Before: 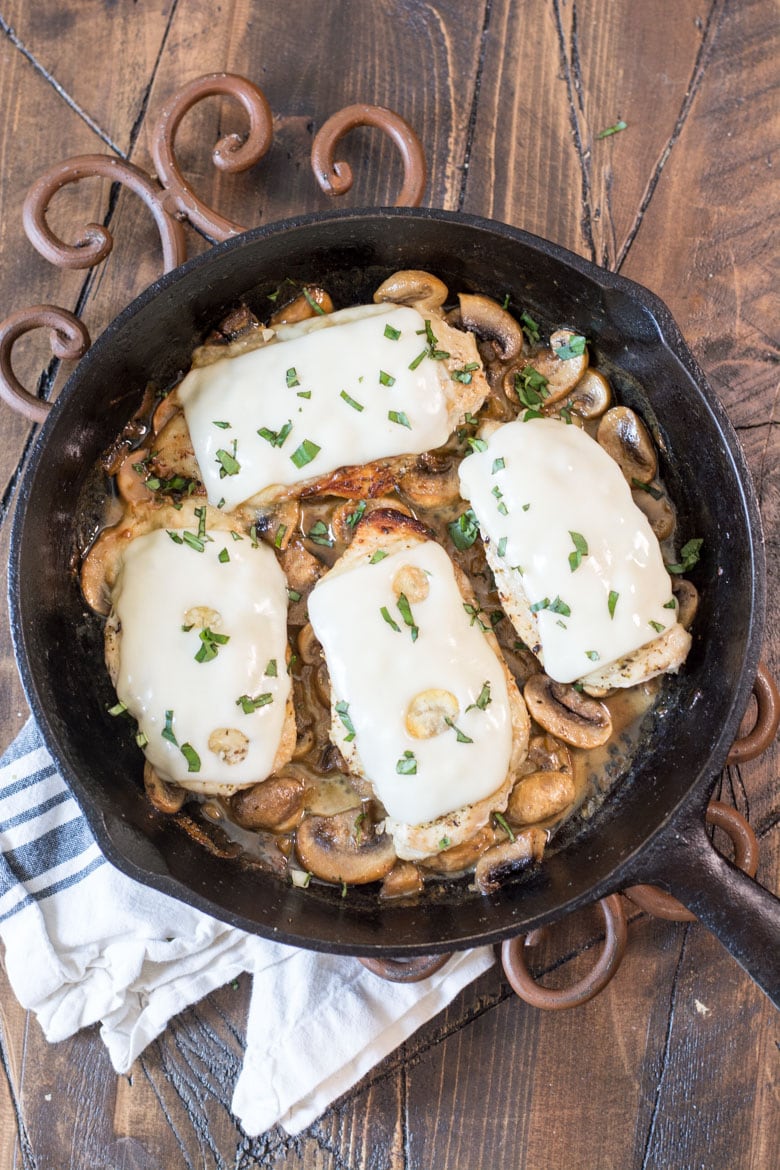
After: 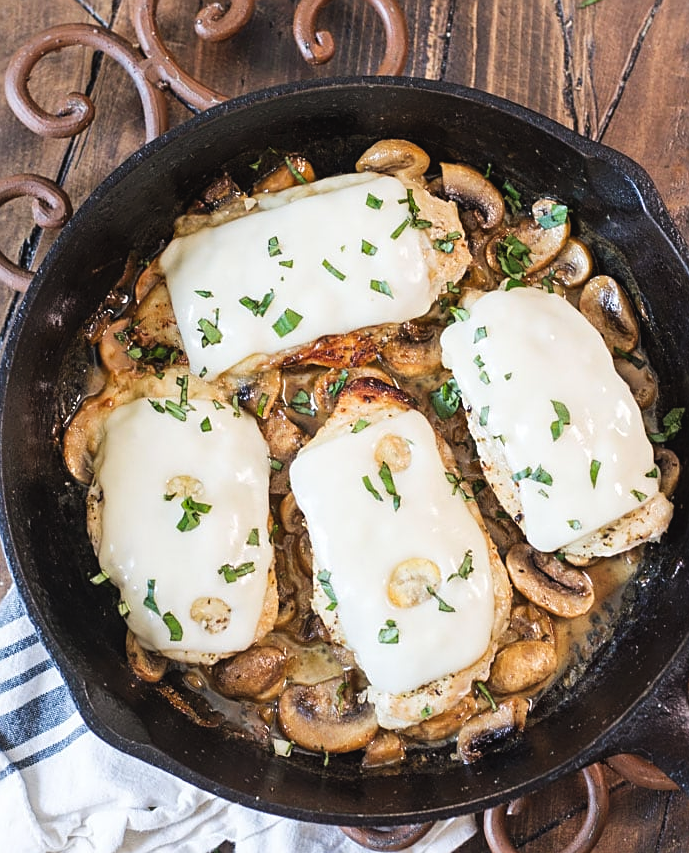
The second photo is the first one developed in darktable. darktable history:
sharpen: on, module defaults
tone curve: curves: ch0 [(0, 0.032) (0.181, 0.156) (0.751, 0.762) (1, 1)], preserve colors none
crop and rotate: left 2.32%, top 11.226%, right 9.274%, bottom 15.849%
